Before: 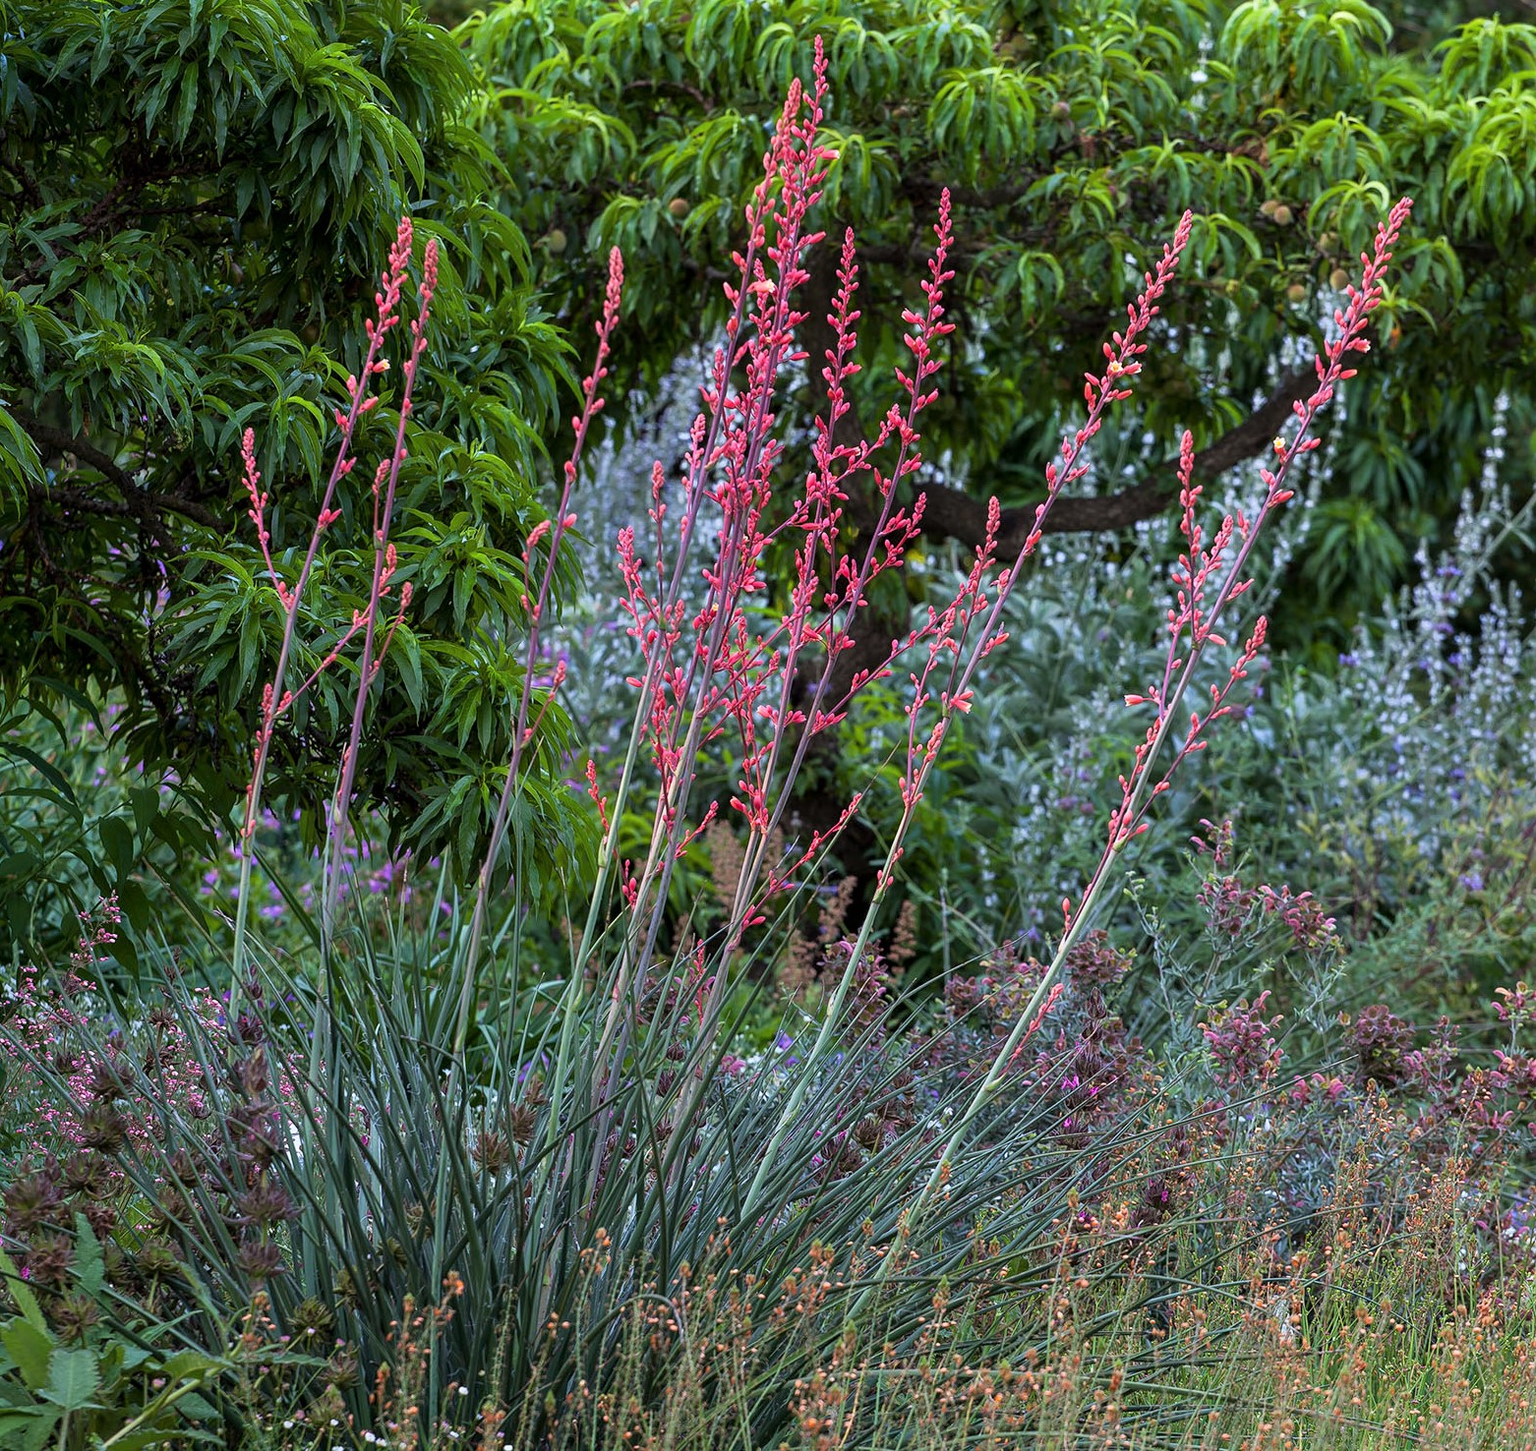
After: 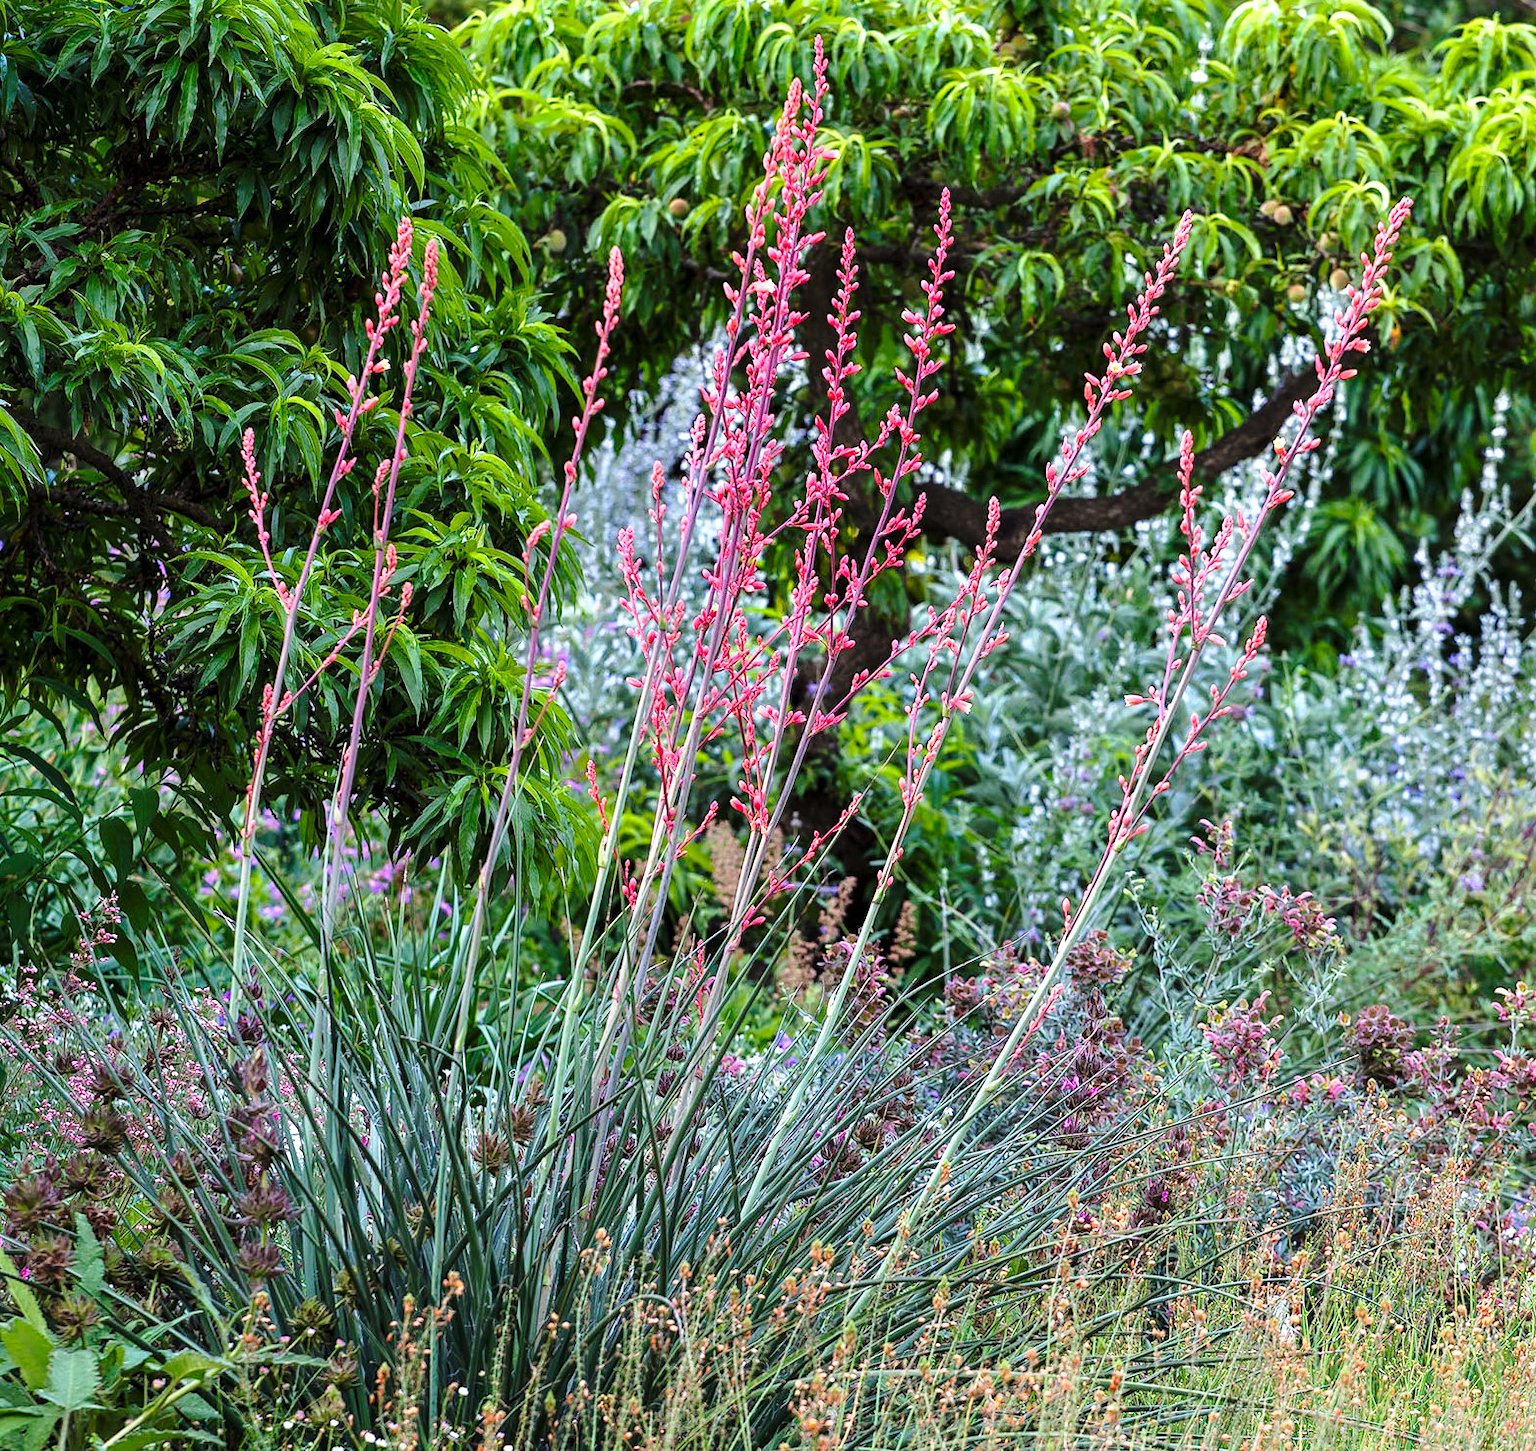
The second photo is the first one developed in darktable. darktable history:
base curve: curves: ch0 [(0, 0) (0.028, 0.03) (0.121, 0.232) (0.46, 0.748) (0.859, 0.968) (1, 1)], preserve colors none
levels: levels [0, 0.476, 0.951]
